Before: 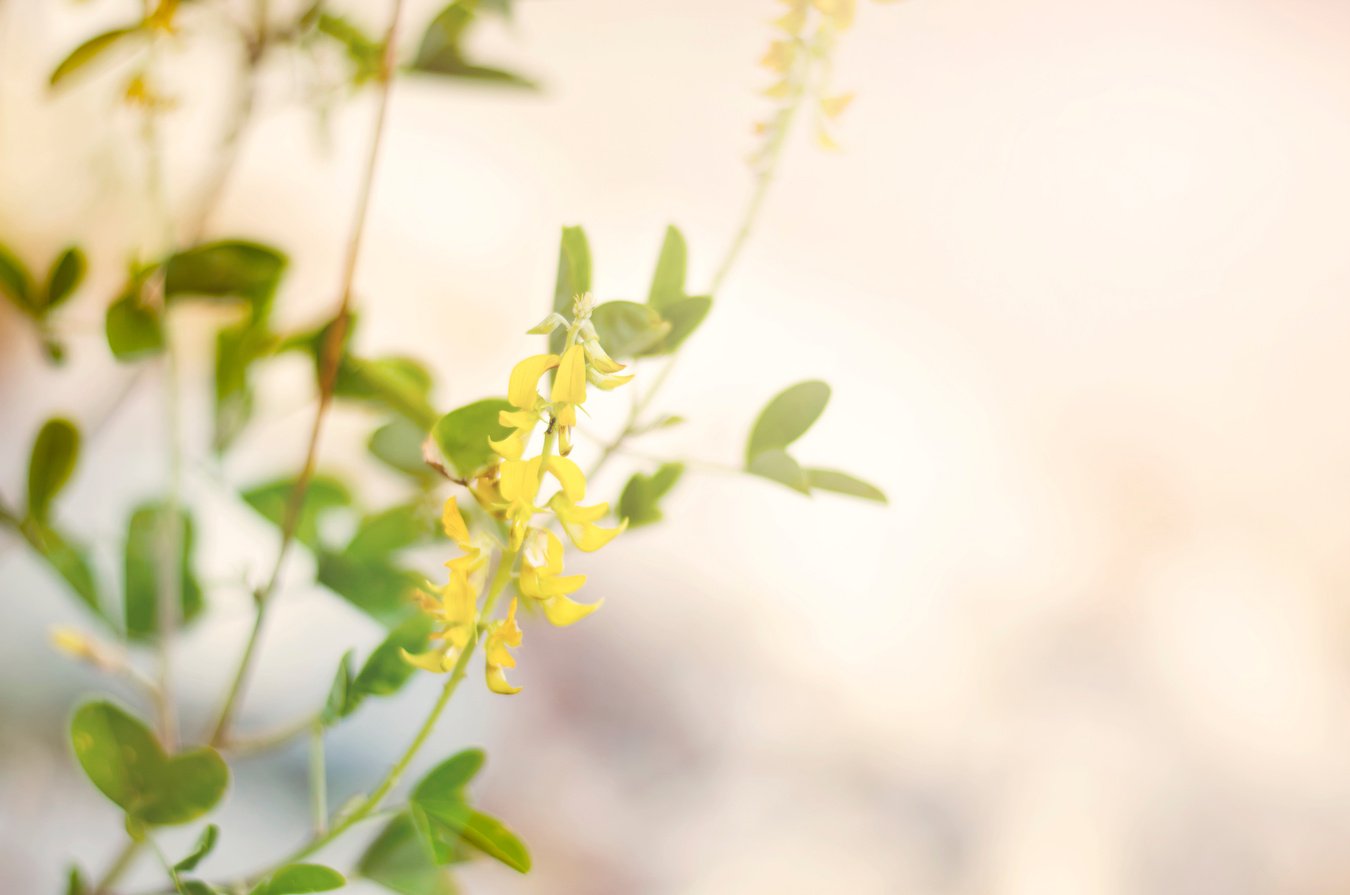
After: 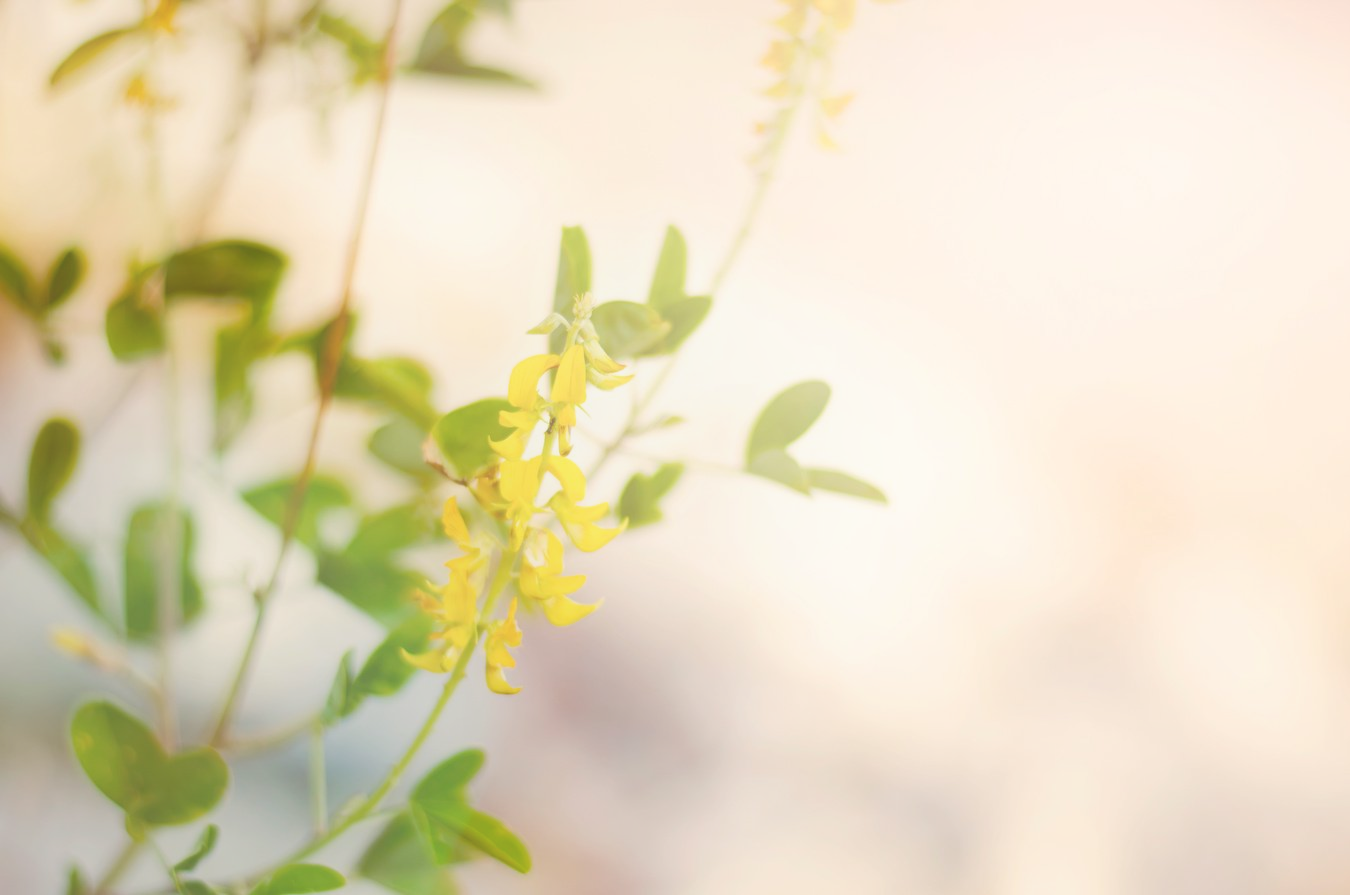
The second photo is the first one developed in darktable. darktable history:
contrast equalizer: octaves 7, y [[0.6 ×6], [0.55 ×6], [0 ×6], [0 ×6], [0 ×6]], mix -0.992
